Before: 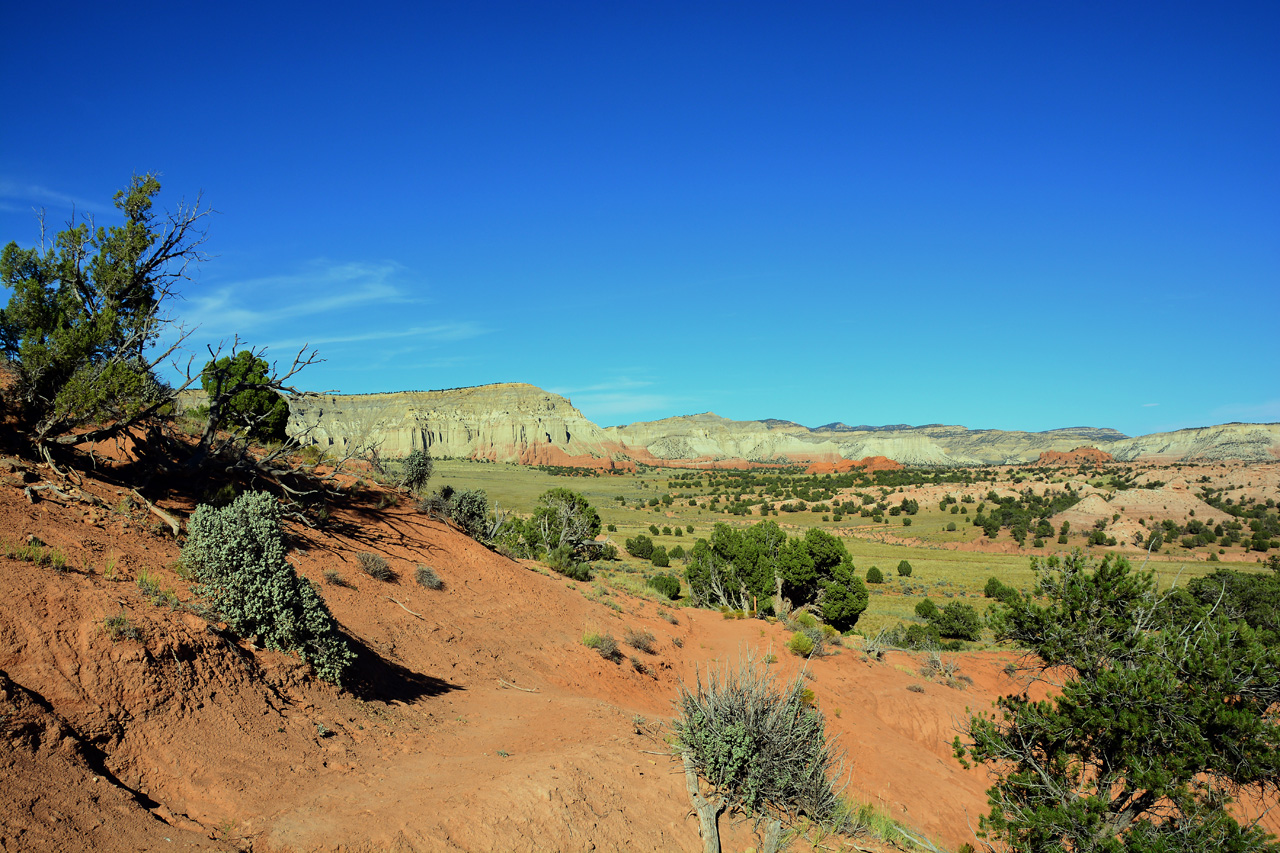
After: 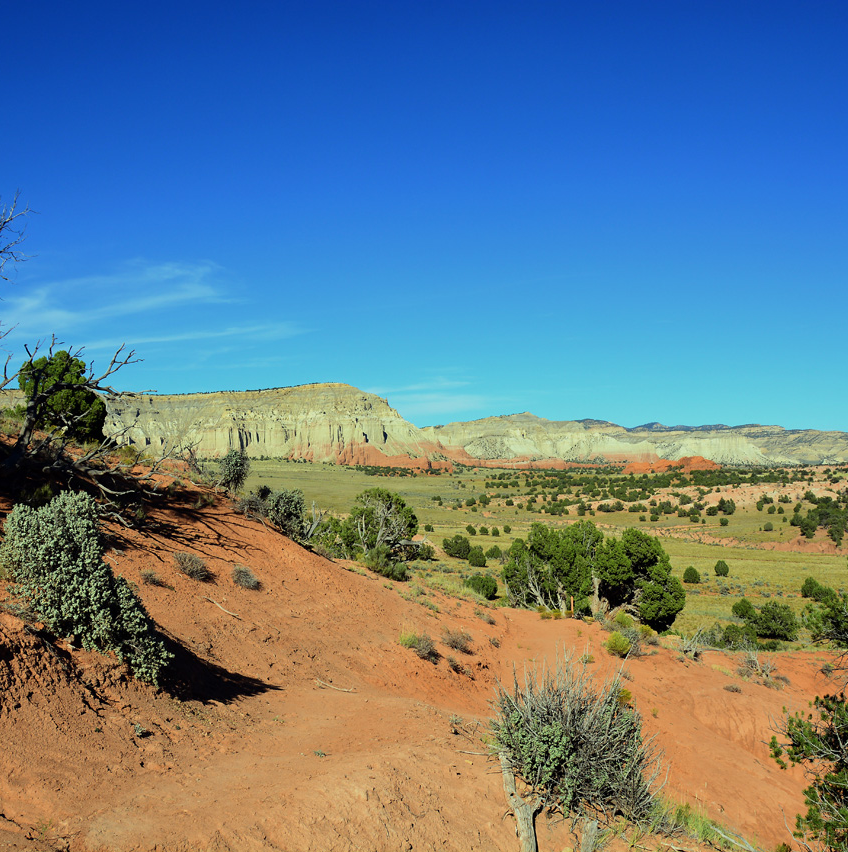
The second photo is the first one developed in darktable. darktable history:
crop and rotate: left 14.3%, right 19.395%
